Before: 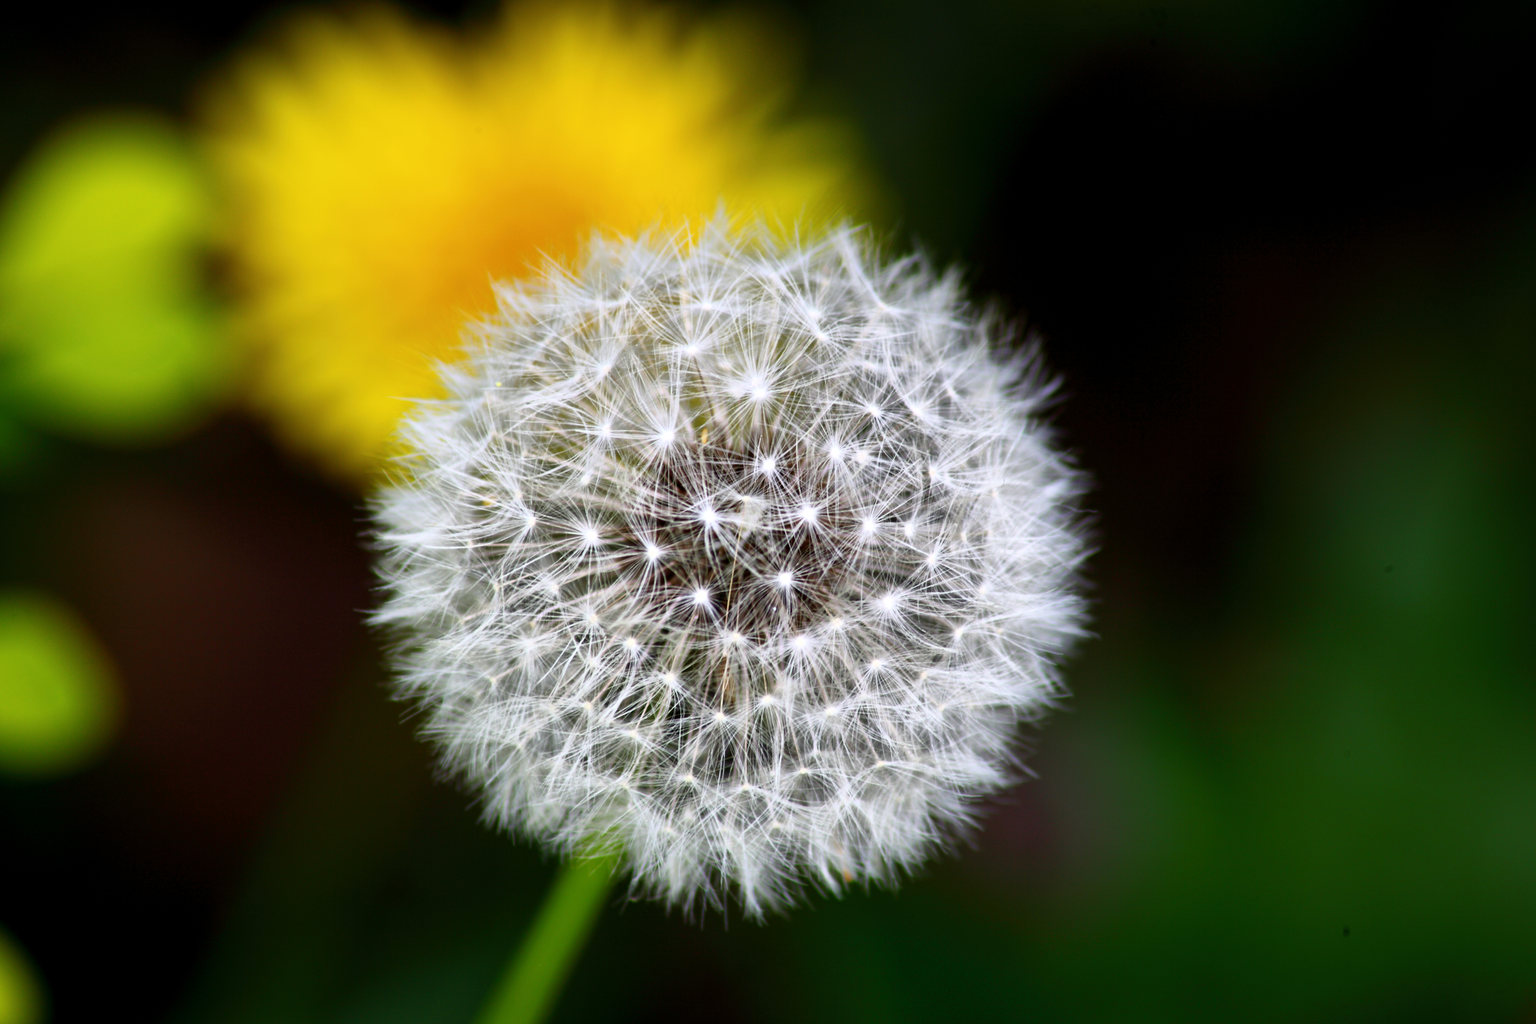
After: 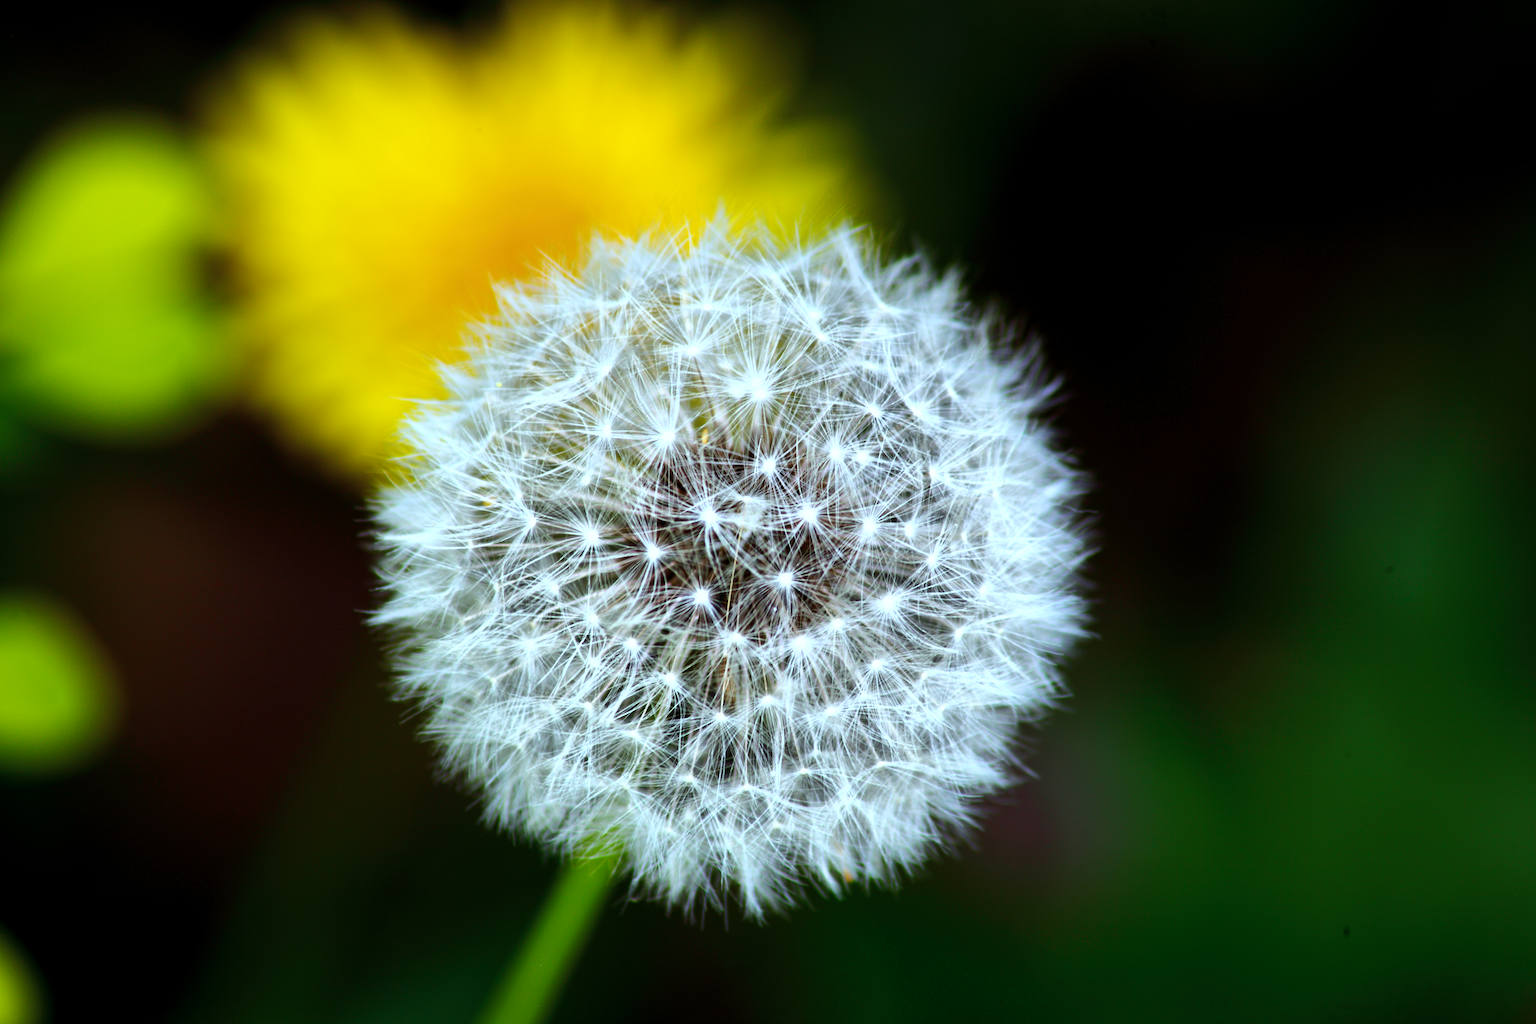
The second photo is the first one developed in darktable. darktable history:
color correction: highlights a* -10.07, highlights b* -9.85
tone equalizer: mask exposure compensation -0.5 EV
color balance rgb: perceptual saturation grading › global saturation 17.998%, perceptual brilliance grading › highlights 5.96%, perceptual brilliance grading › mid-tones 18.051%, perceptual brilliance grading › shadows -5.222%, global vibrance 20%
contrast brightness saturation: saturation -0.102
